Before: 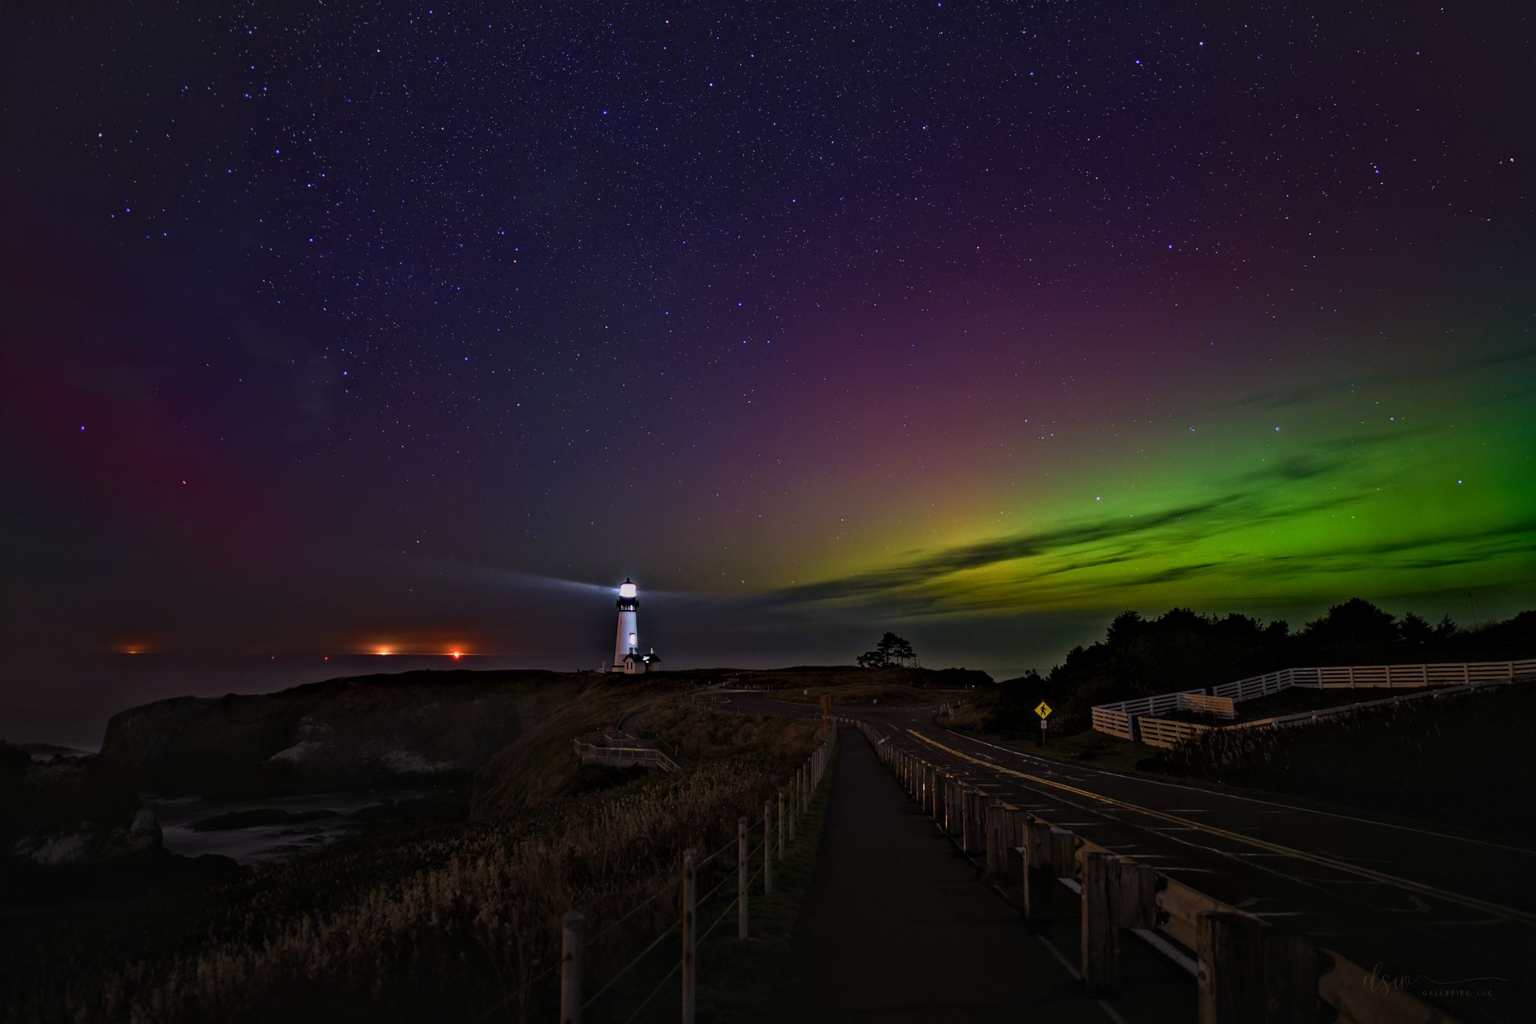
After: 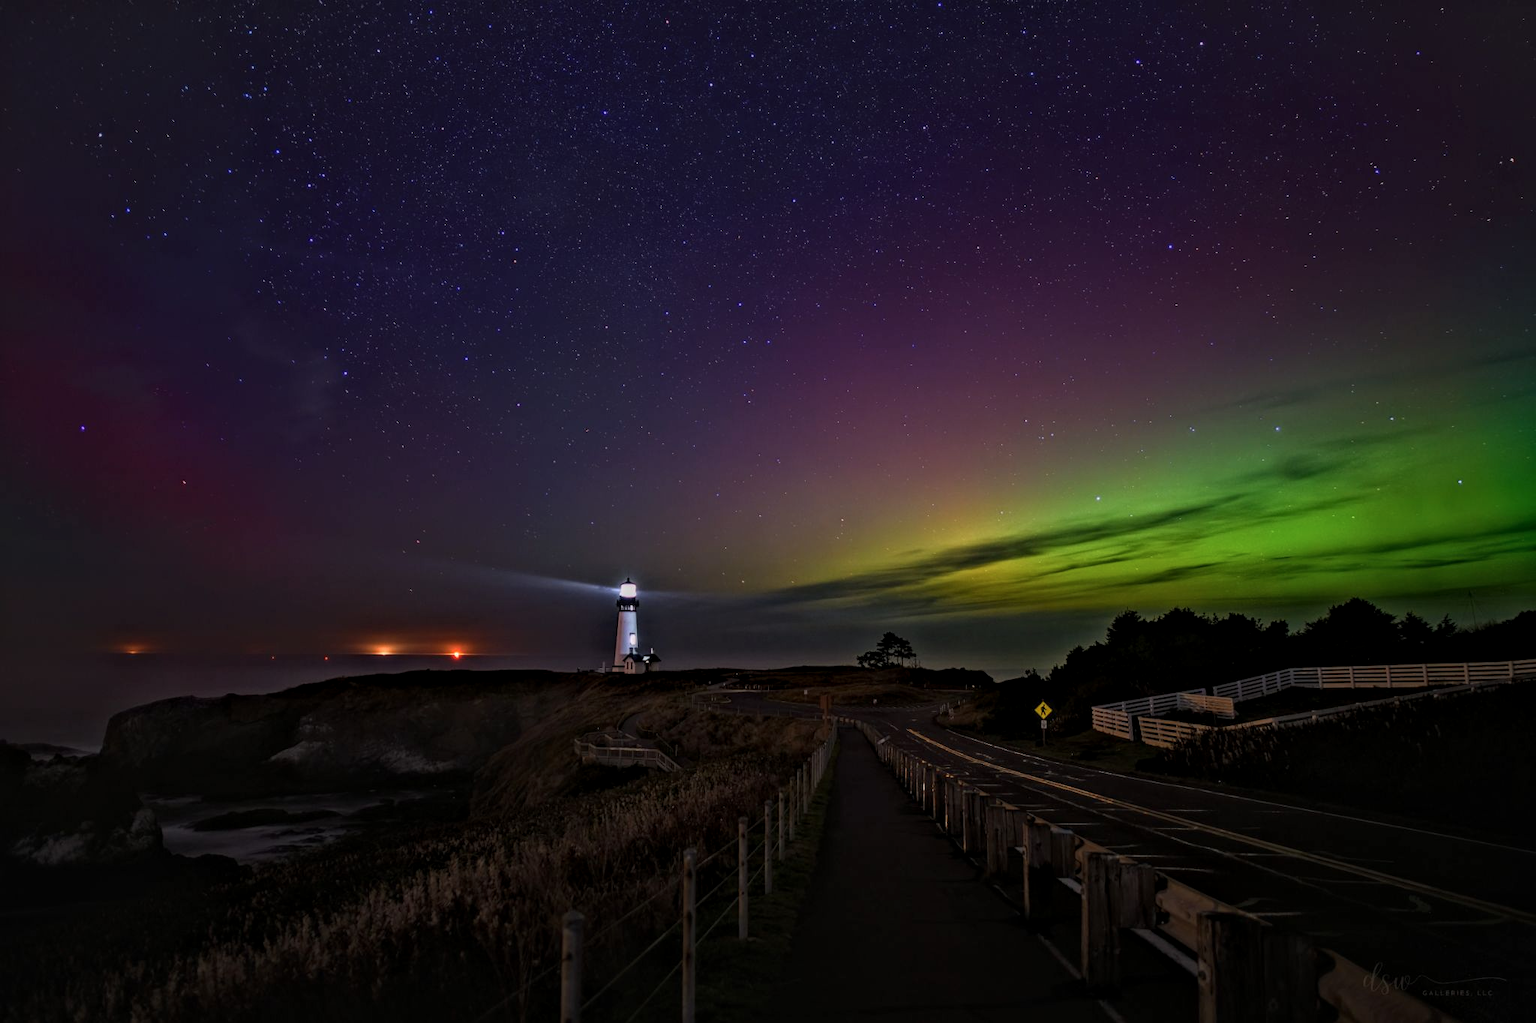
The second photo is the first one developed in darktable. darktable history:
color calibration: illuminant same as pipeline (D50), adaptation XYZ, x 0.345, y 0.358, temperature 5012.99 K
local contrast: on, module defaults
